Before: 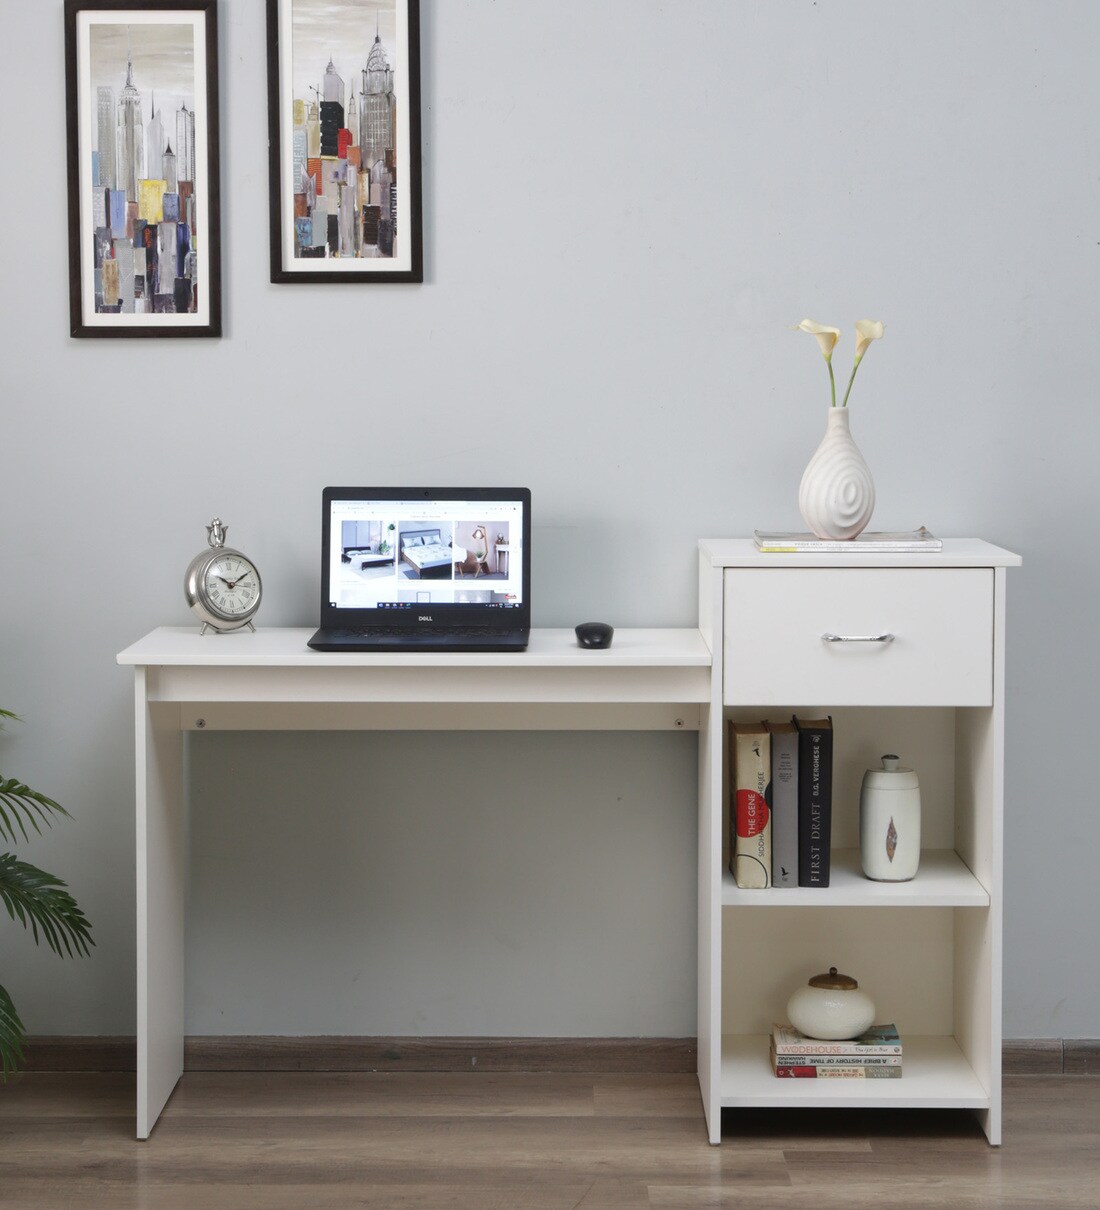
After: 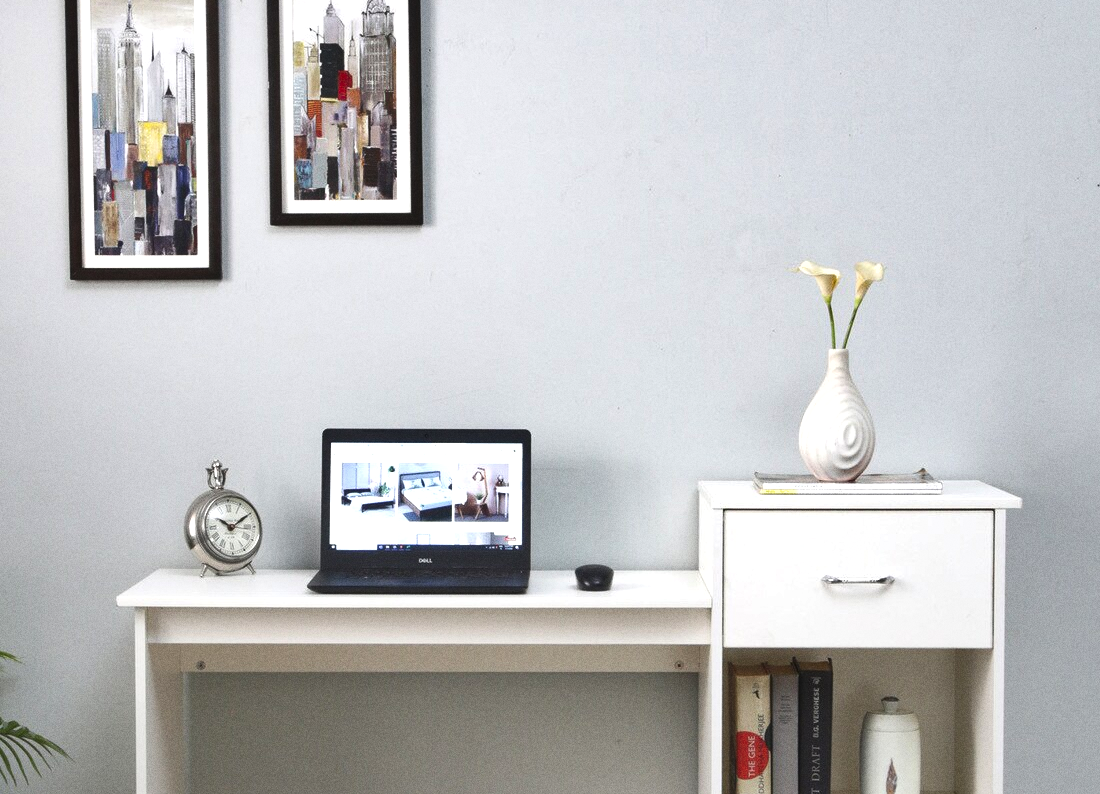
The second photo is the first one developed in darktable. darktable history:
crop and rotate: top 4.848%, bottom 29.503%
tone equalizer: on, module defaults
grain: coarseness 0.09 ISO
exposure: black level correction -0.002, exposure 0.54 EV, compensate highlight preservation false
shadows and highlights: soften with gaussian
